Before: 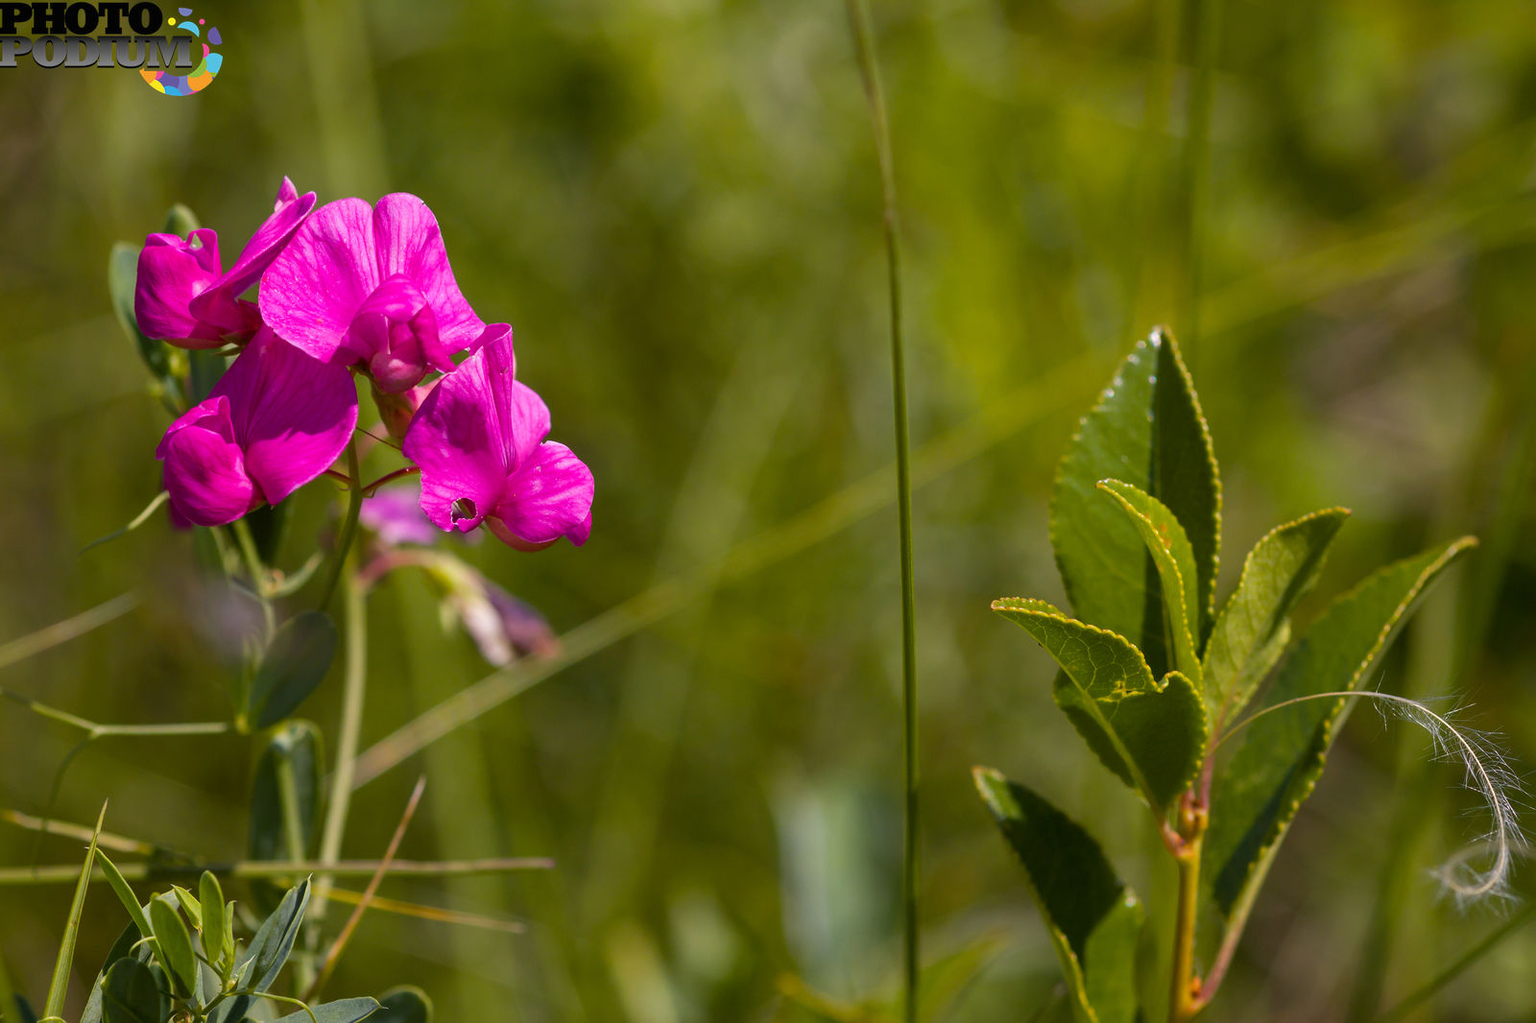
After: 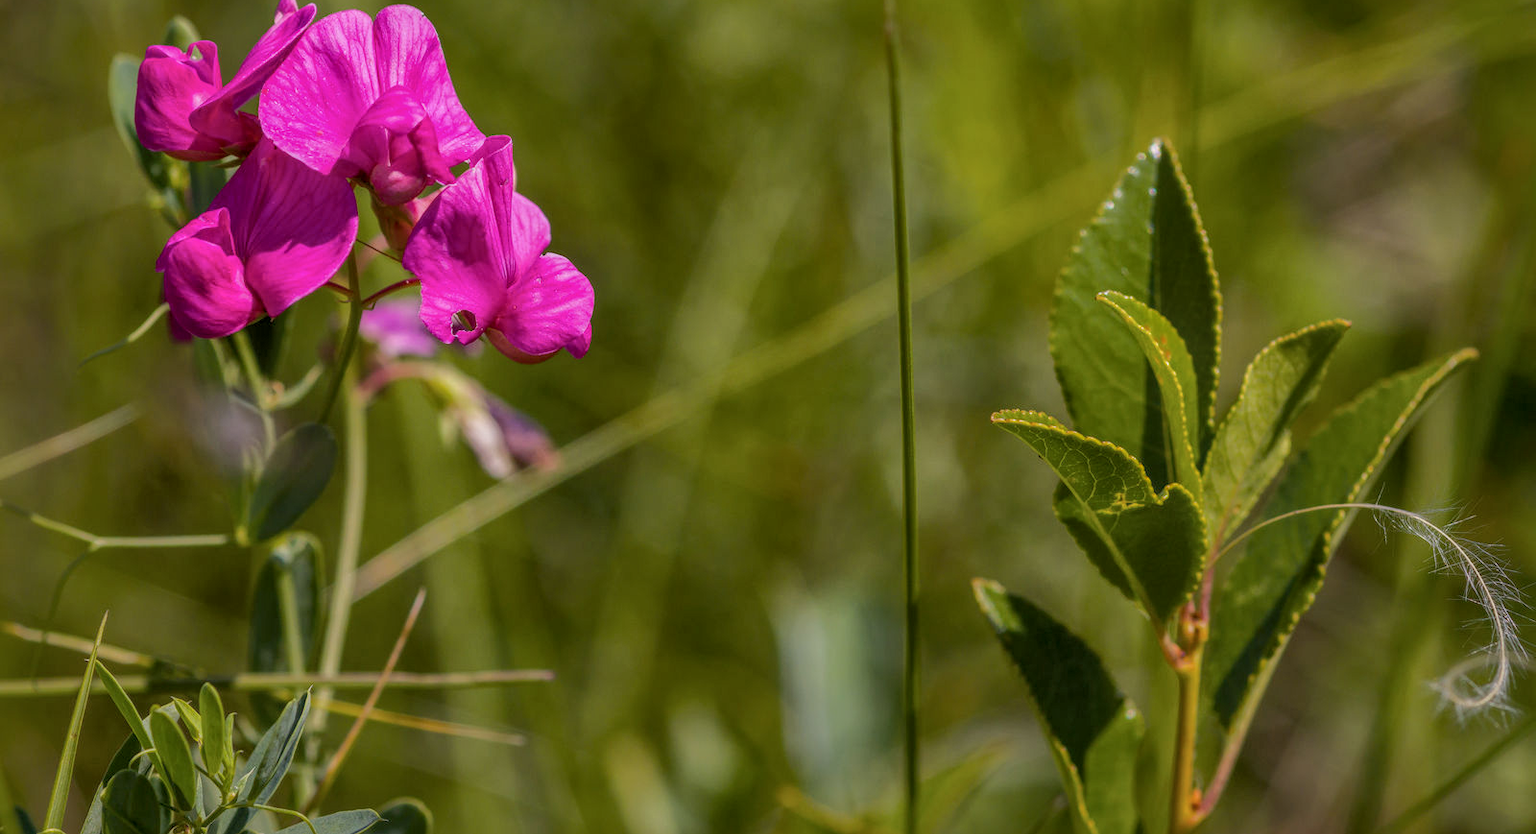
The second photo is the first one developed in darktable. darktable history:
crop and rotate: top 18.412%
exposure: exposure -0.158 EV, compensate highlight preservation false
shadows and highlights: on, module defaults
local contrast: highlights 74%, shadows 55%, detail 176%, midtone range 0.204
base curve: curves: ch0 [(0, 0) (0.74, 0.67) (1, 1)]
